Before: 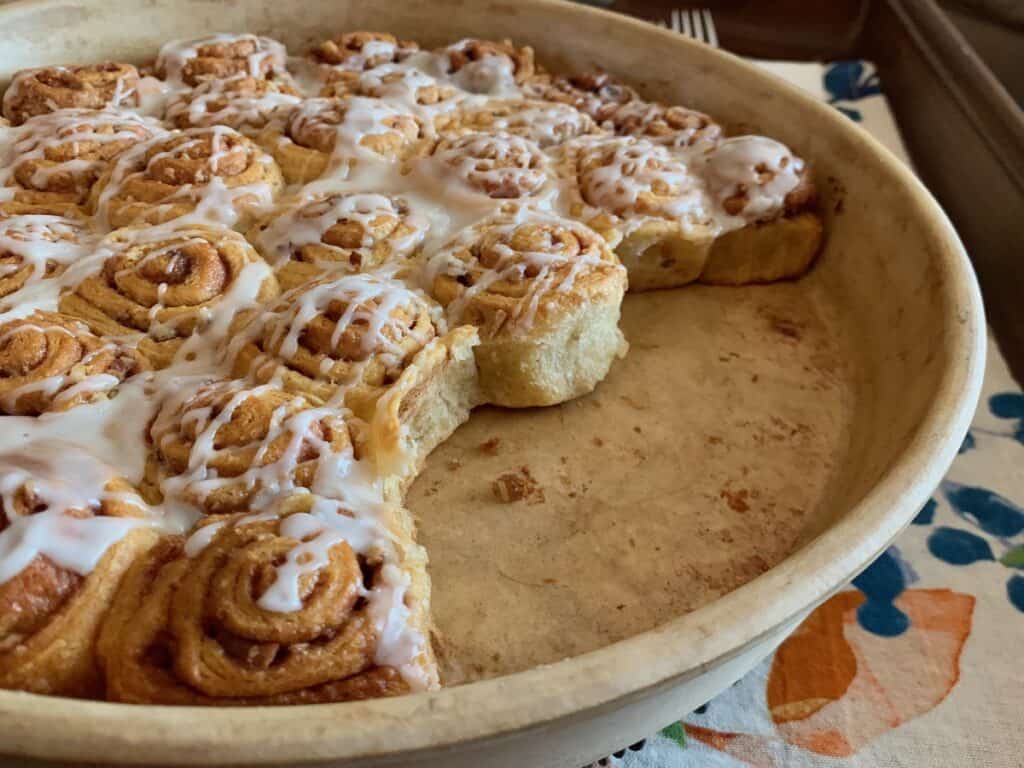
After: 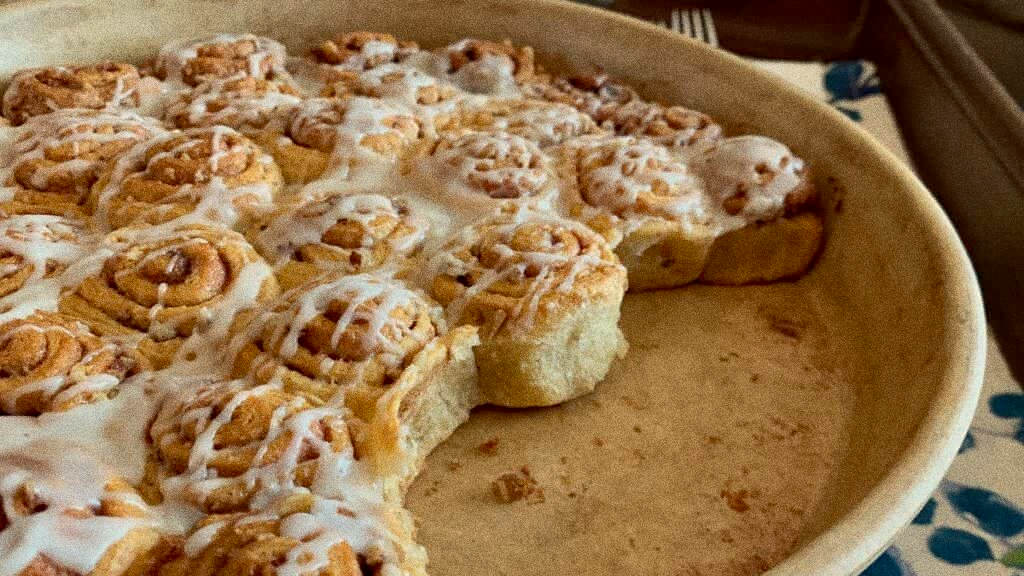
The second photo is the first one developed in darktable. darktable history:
crop: bottom 24.988%
grain: strength 49.07%
white balance: red 1.029, blue 0.92
